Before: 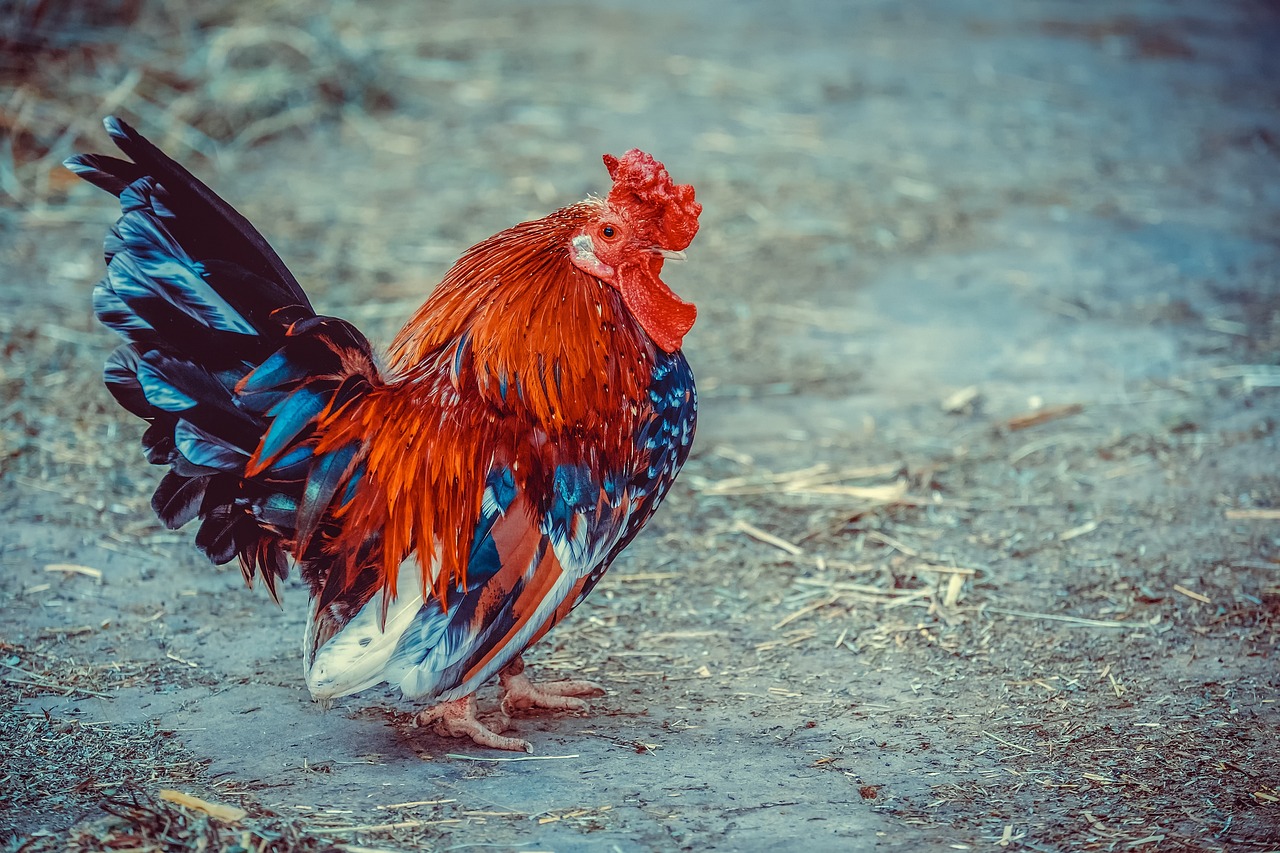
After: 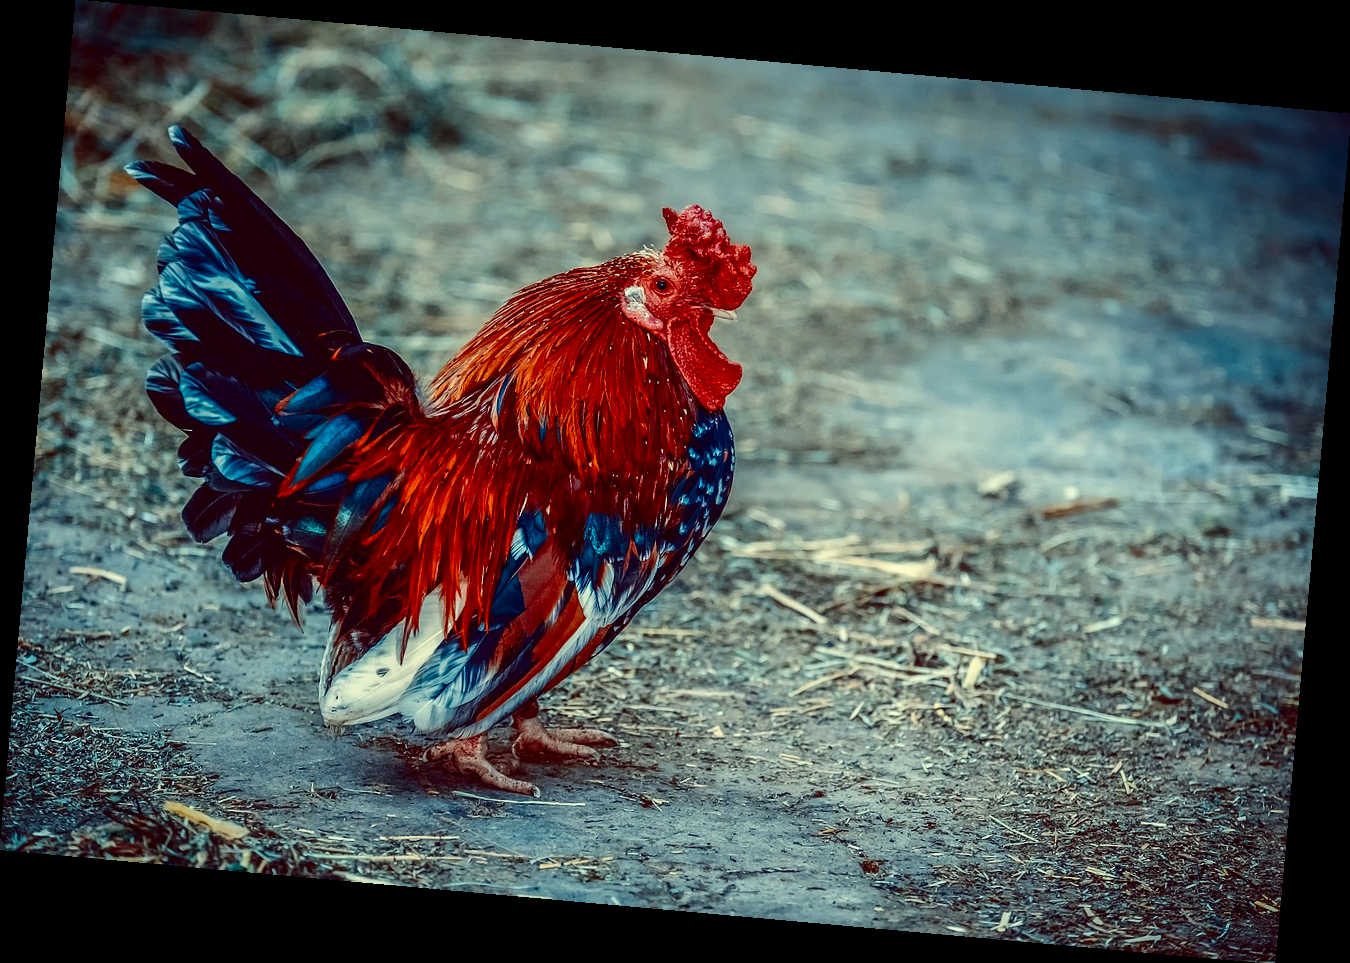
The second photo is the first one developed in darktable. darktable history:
contrast brightness saturation: contrast 0.24, brightness -0.24, saturation 0.14
rotate and perspective: rotation 5.12°, automatic cropping off
